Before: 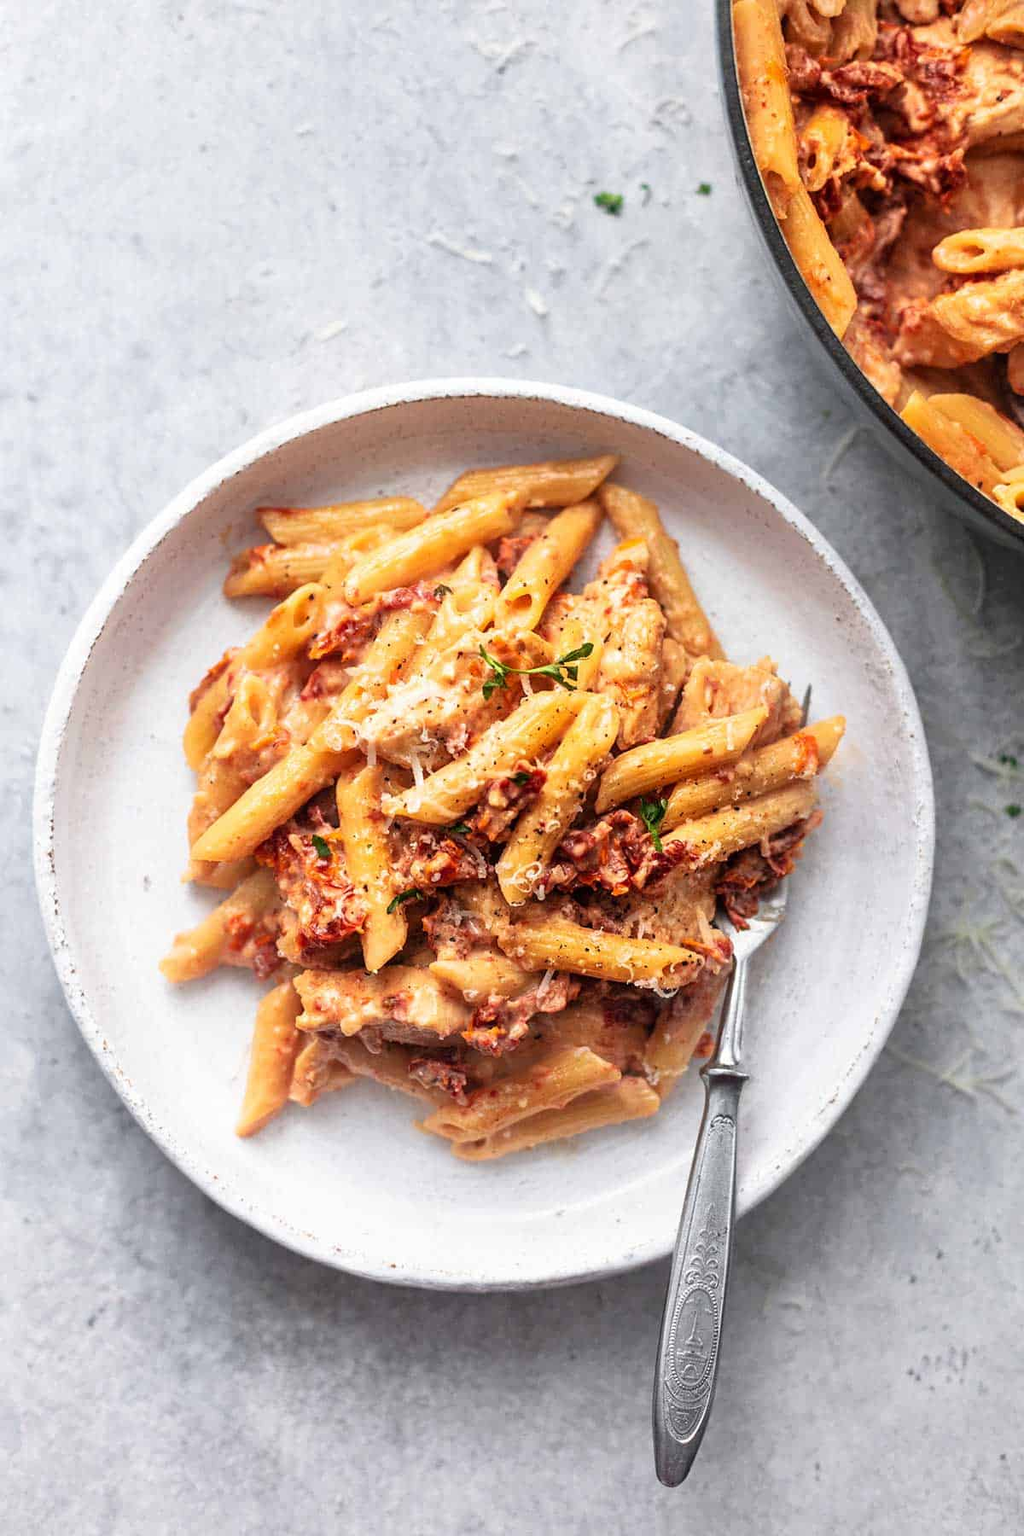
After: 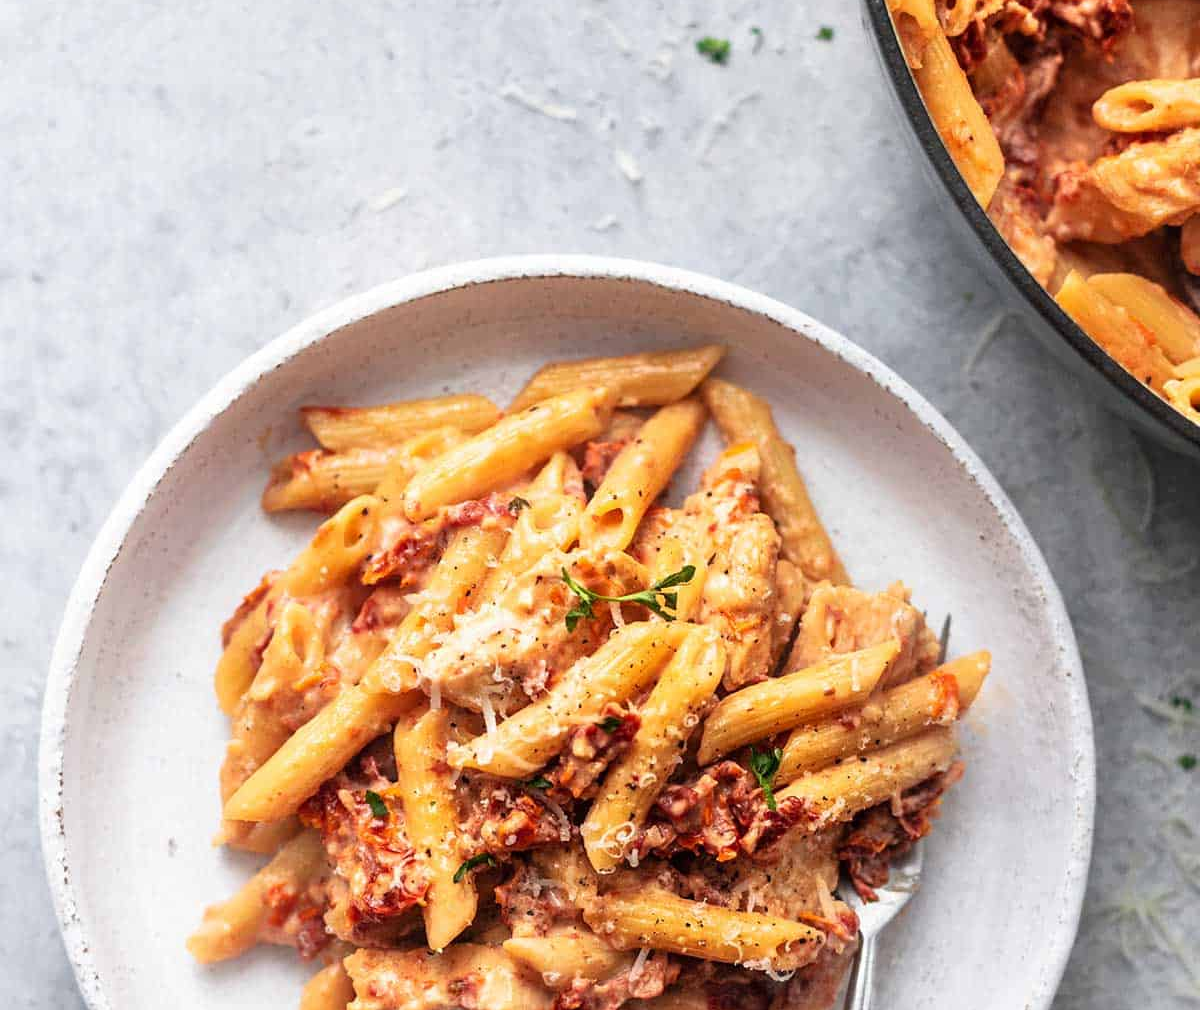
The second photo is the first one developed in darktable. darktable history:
crop and rotate: top 10.449%, bottom 33.408%
